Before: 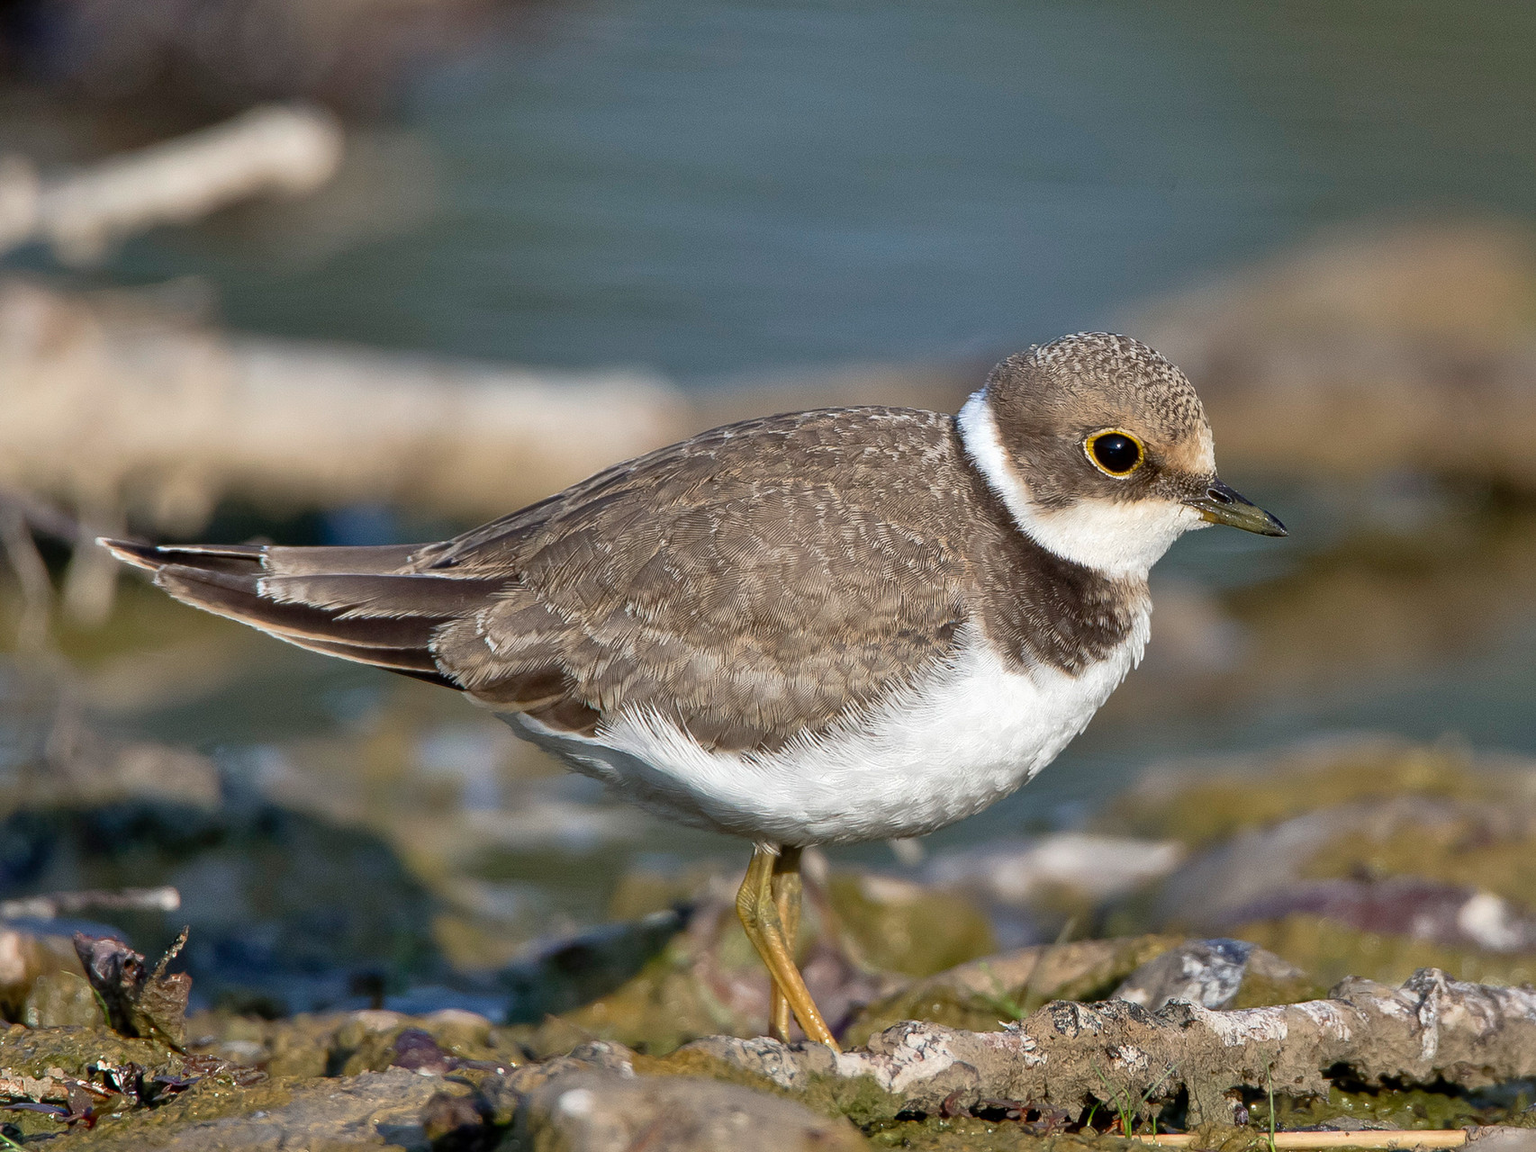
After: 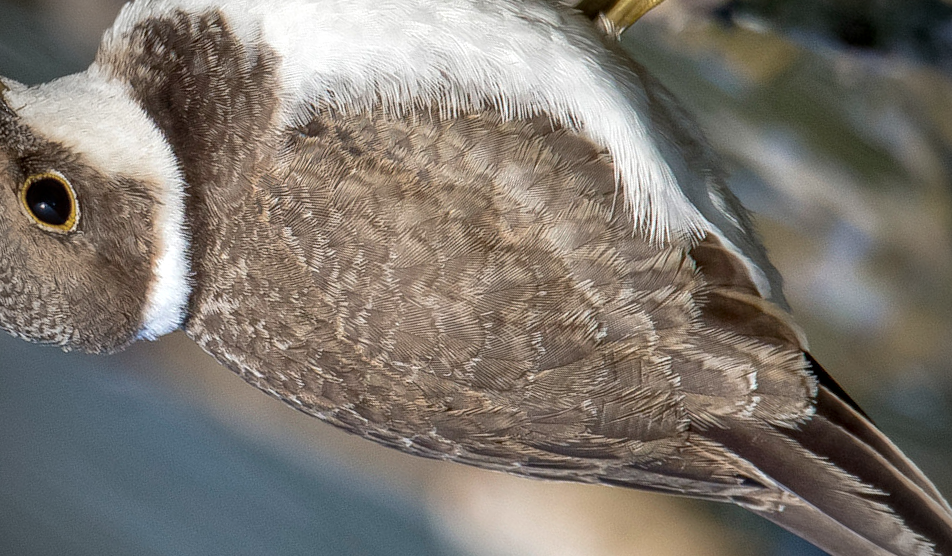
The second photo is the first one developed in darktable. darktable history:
vignetting: fall-off start 71.63%
local contrast: on, module defaults
crop and rotate: angle 148.68°, left 9.19%, top 15.572%, right 4.456%, bottom 17.178%
